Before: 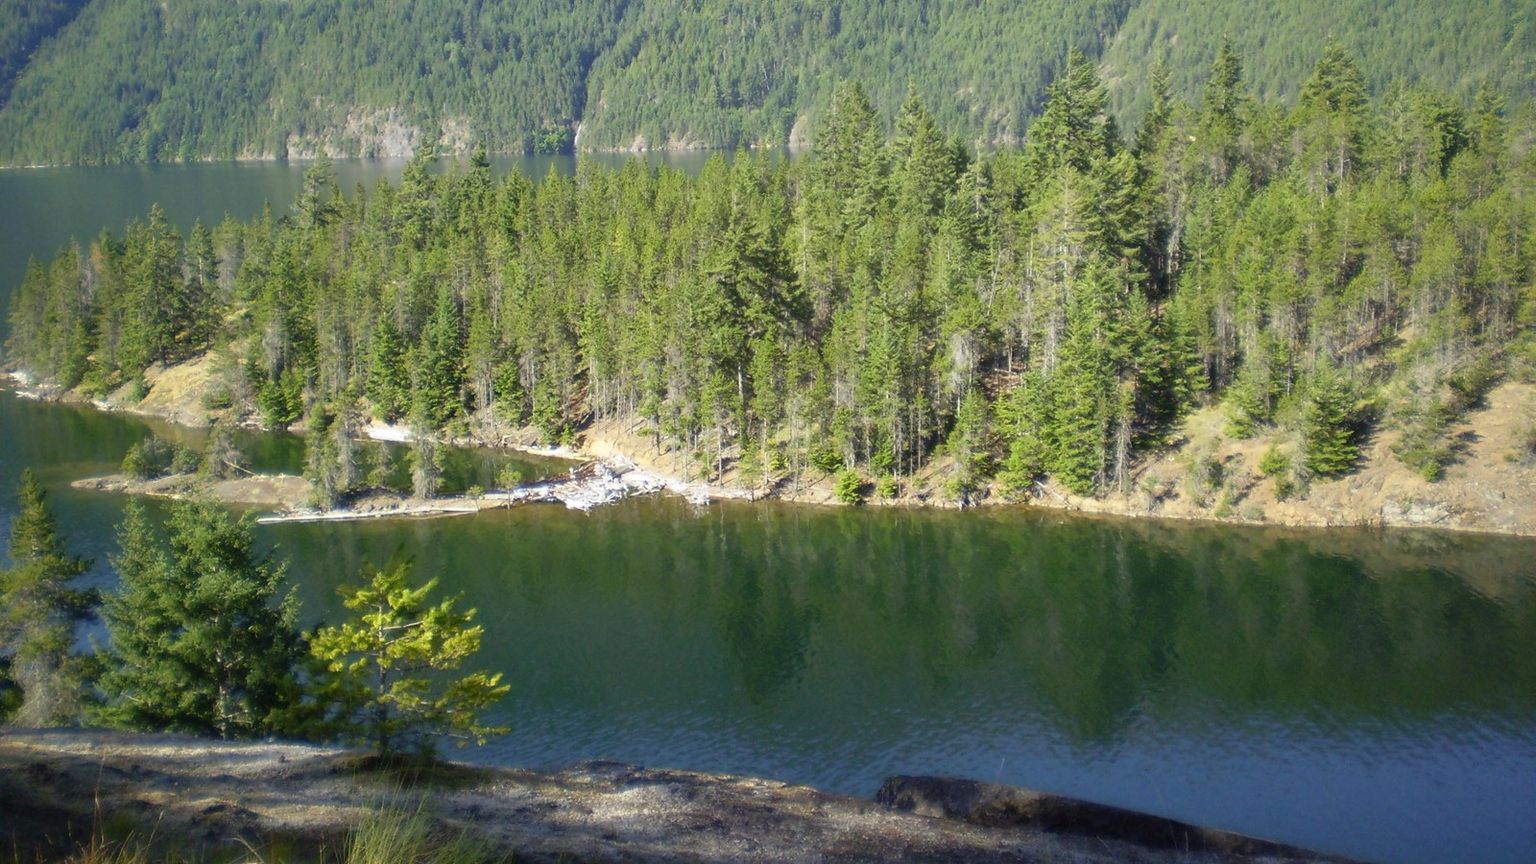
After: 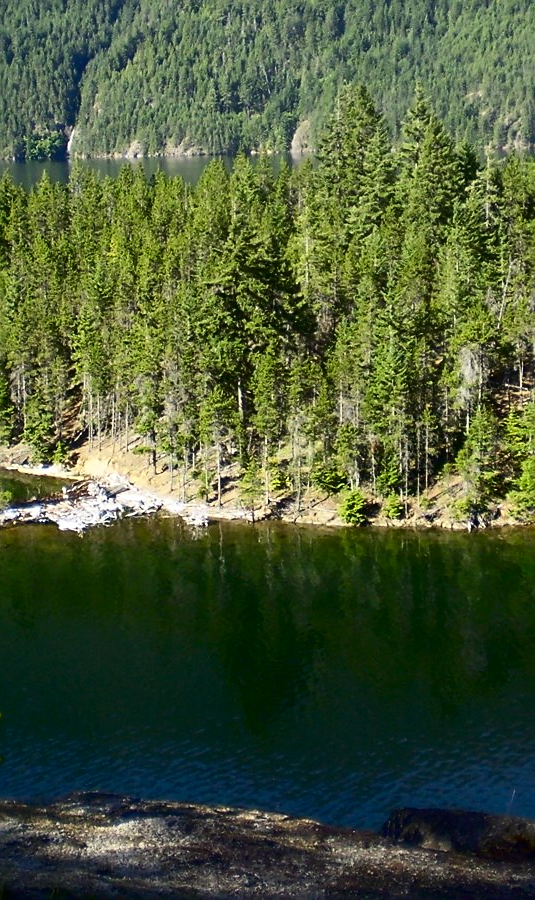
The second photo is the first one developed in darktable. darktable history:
crop: left 33.217%, right 33.337%
sharpen: on, module defaults
contrast brightness saturation: contrast 0.236, brightness -0.226, saturation 0.141
